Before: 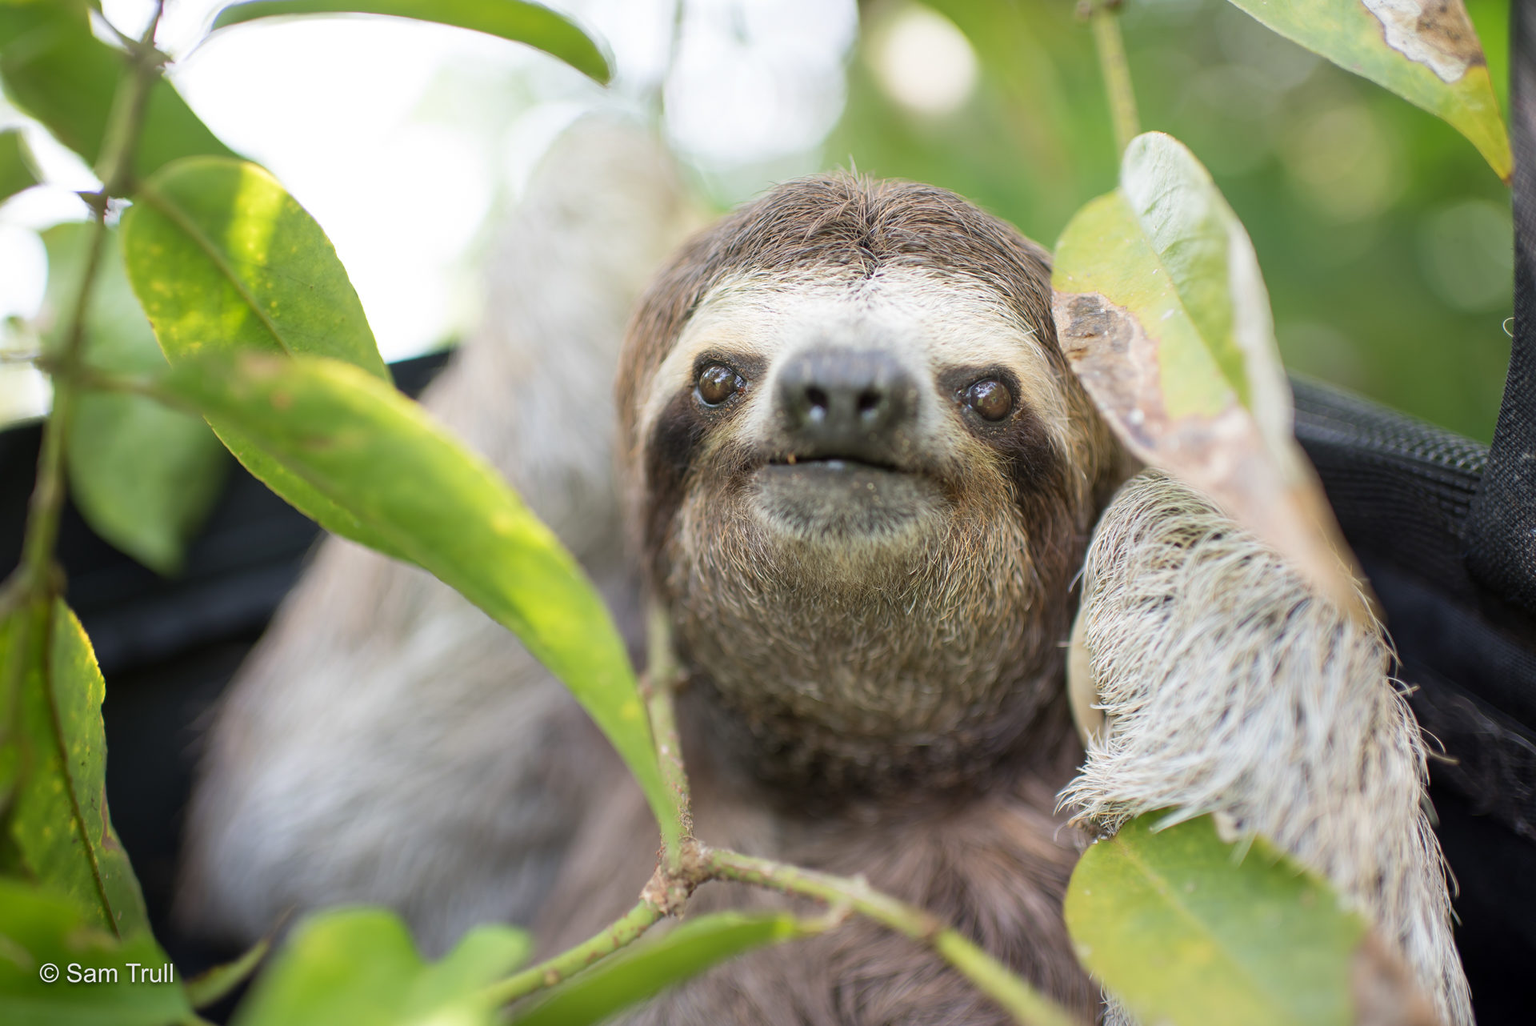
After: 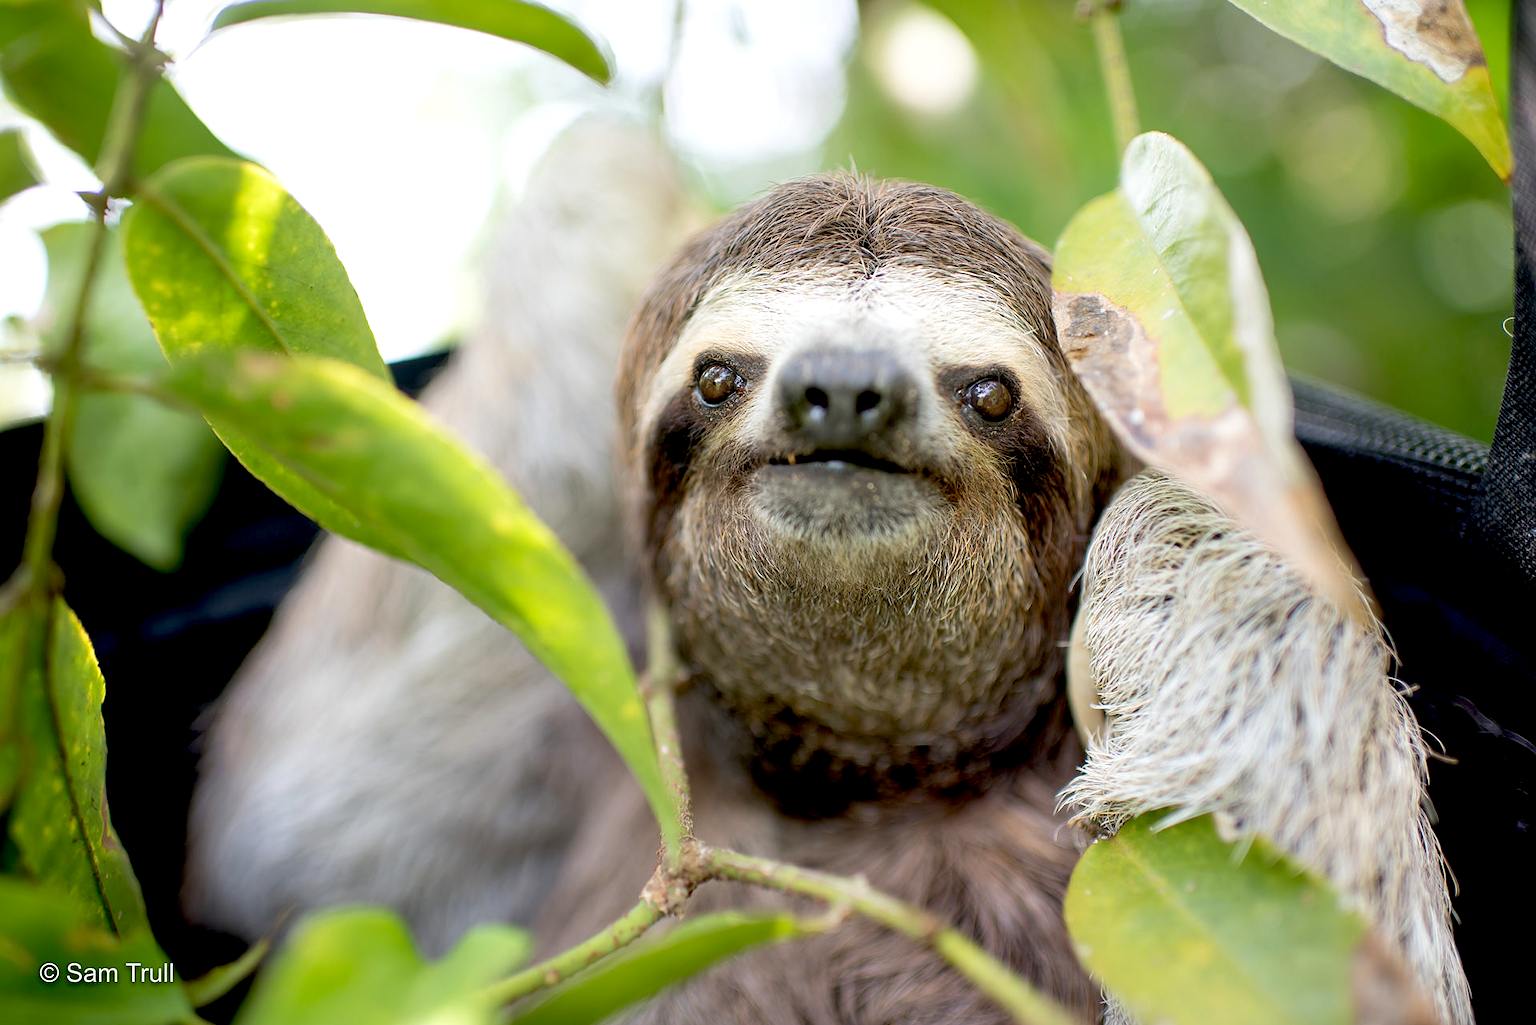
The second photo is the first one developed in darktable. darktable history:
exposure: black level correction 0.025, exposure 0.182 EV, compensate highlight preservation false
sharpen: radius 1
